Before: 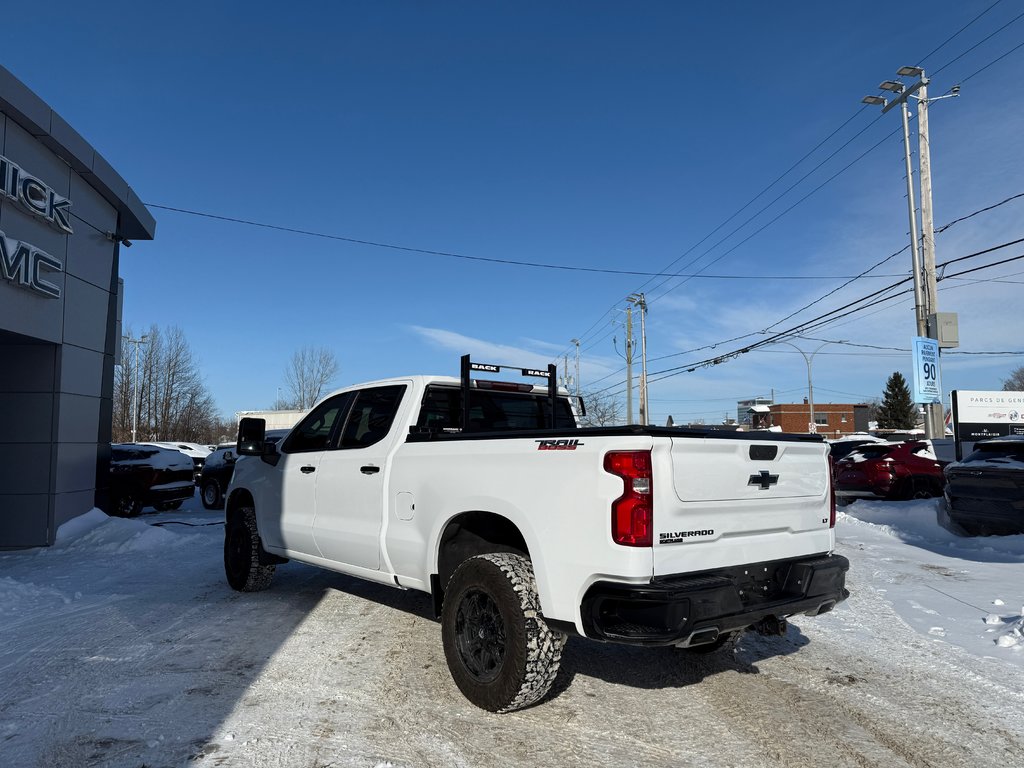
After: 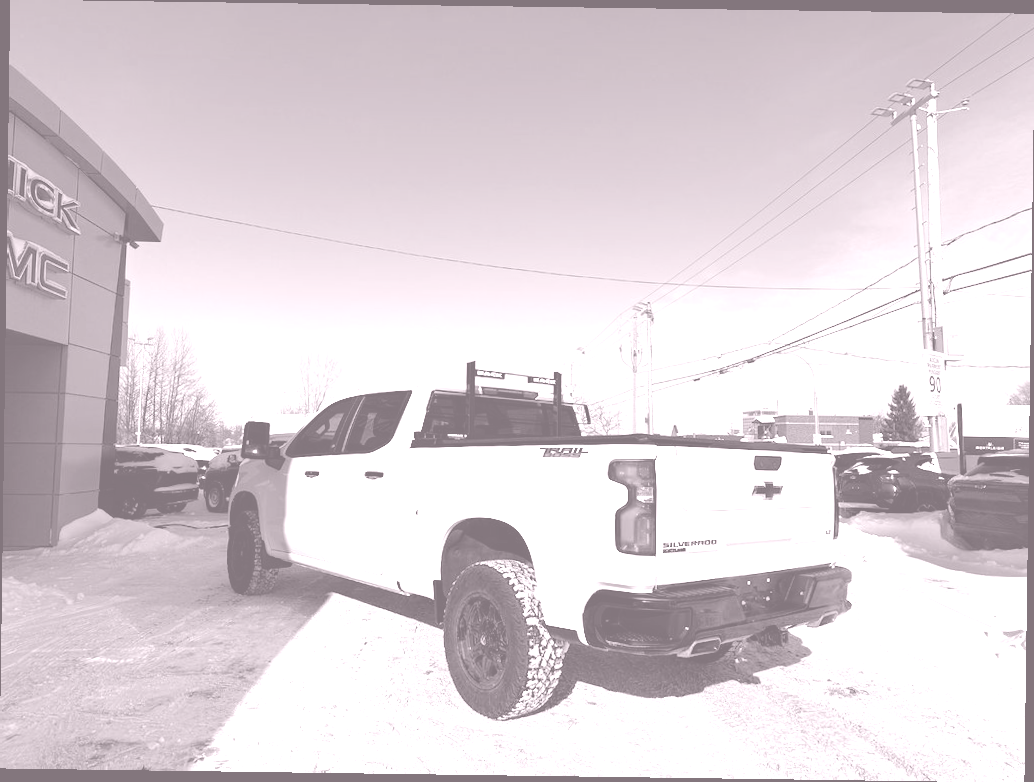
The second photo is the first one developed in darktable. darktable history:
rotate and perspective: rotation 0.8°, automatic cropping off
colorize: hue 25.2°, saturation 83%, source mix 82%, lightness 79%, version 1
